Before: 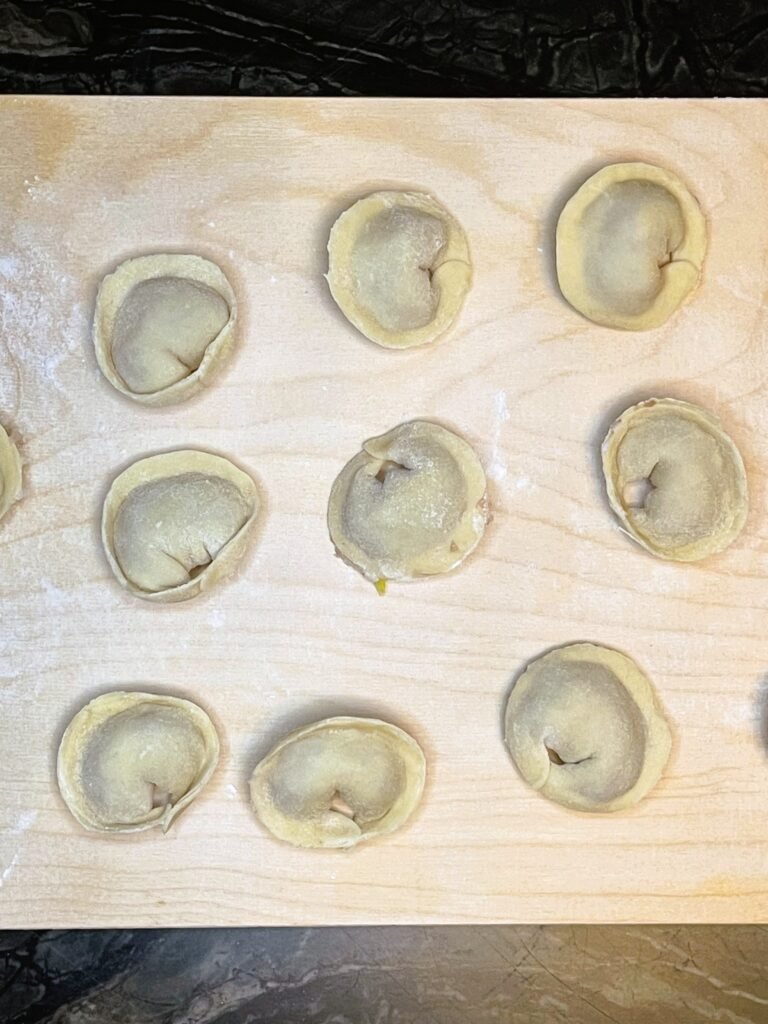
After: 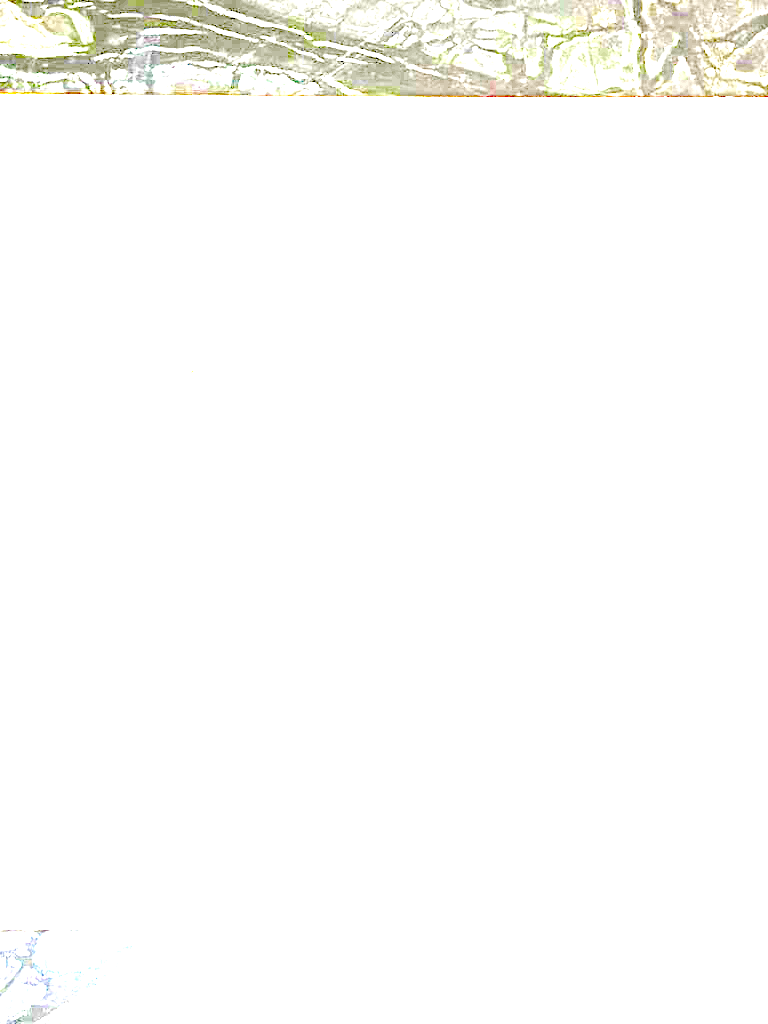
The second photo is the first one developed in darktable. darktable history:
exposure: exposure 7.908 EV, compensate exposure bias true, compensate highlight preservation false
